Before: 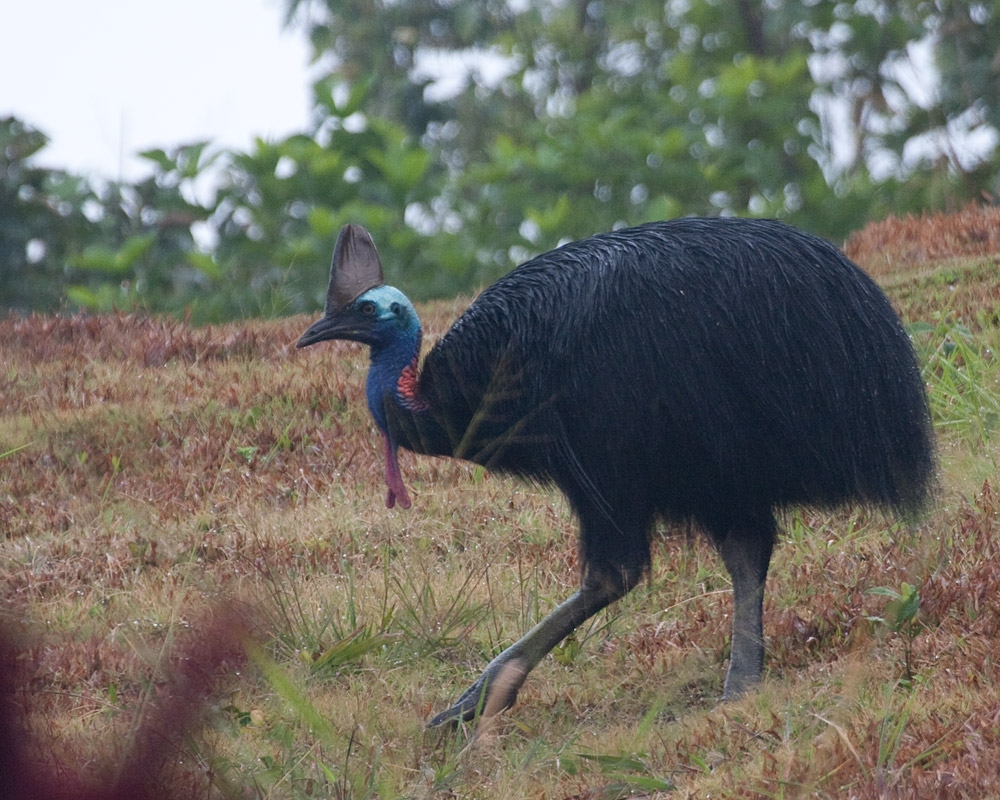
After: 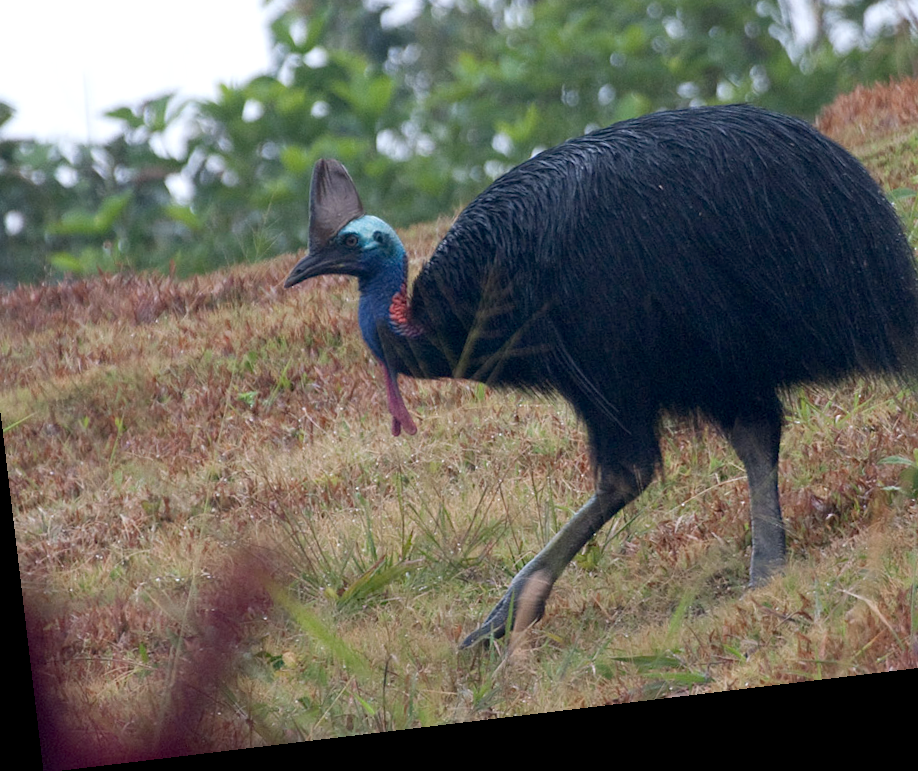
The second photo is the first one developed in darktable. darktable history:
exposure: black level correction 0.007, exposure 0.159 EV, compensate highlight preservation false
crop and rotate: left 4.842%, top 15.51%, right 10.668%
rotate and perspective: rotation -6.83°, automatic cropping off
